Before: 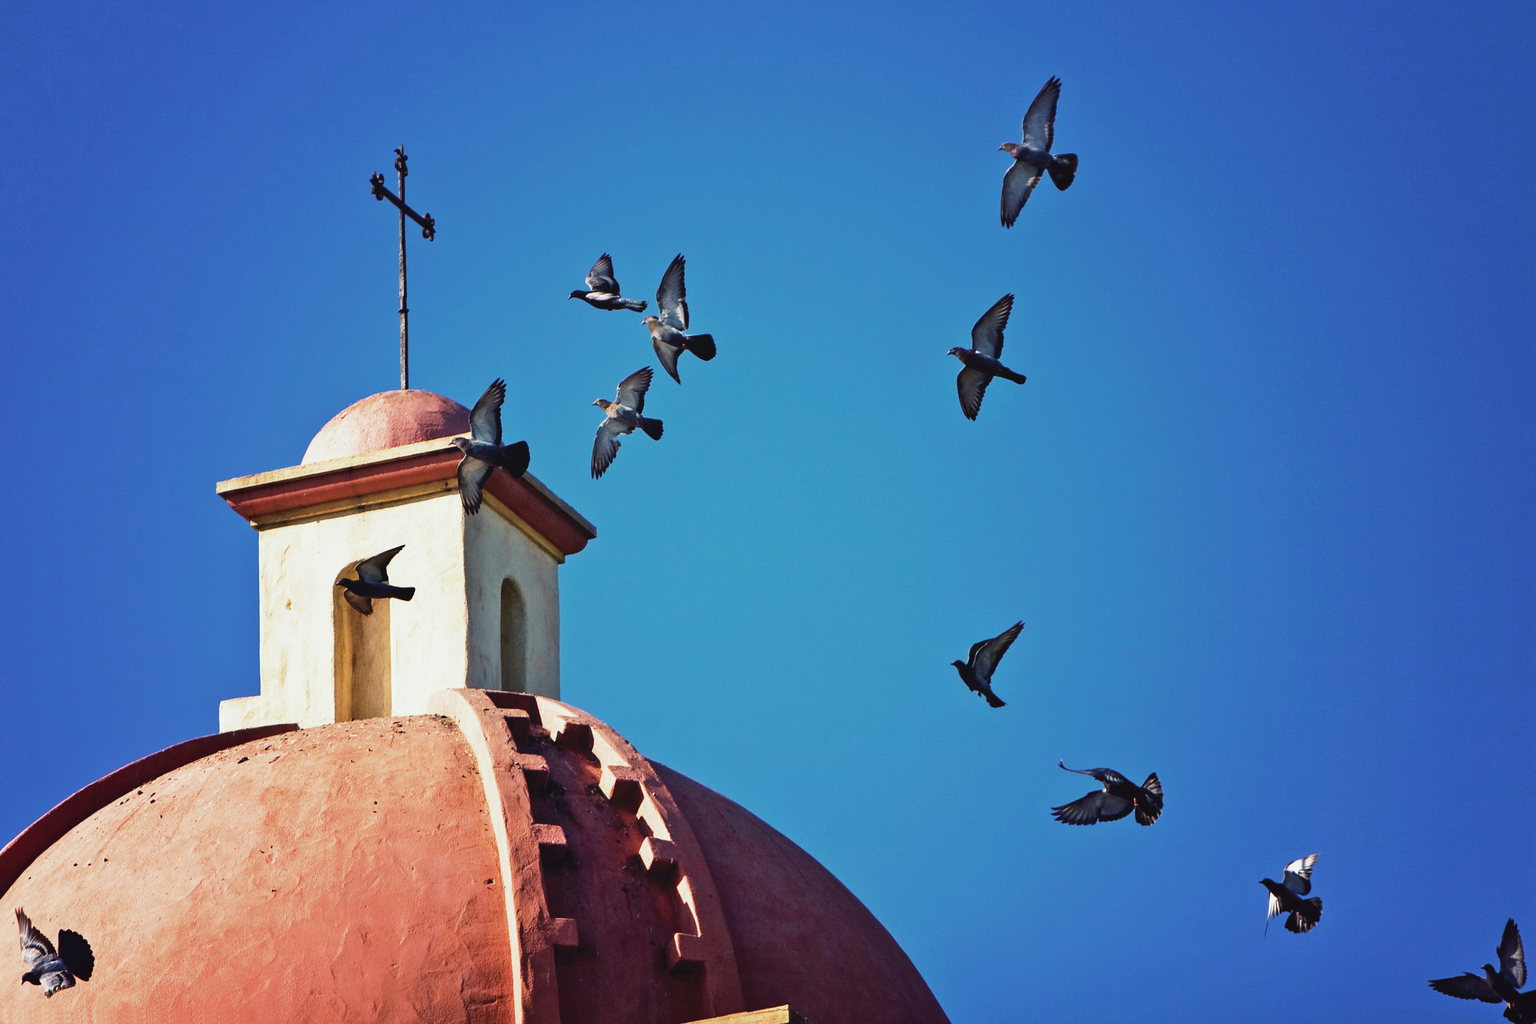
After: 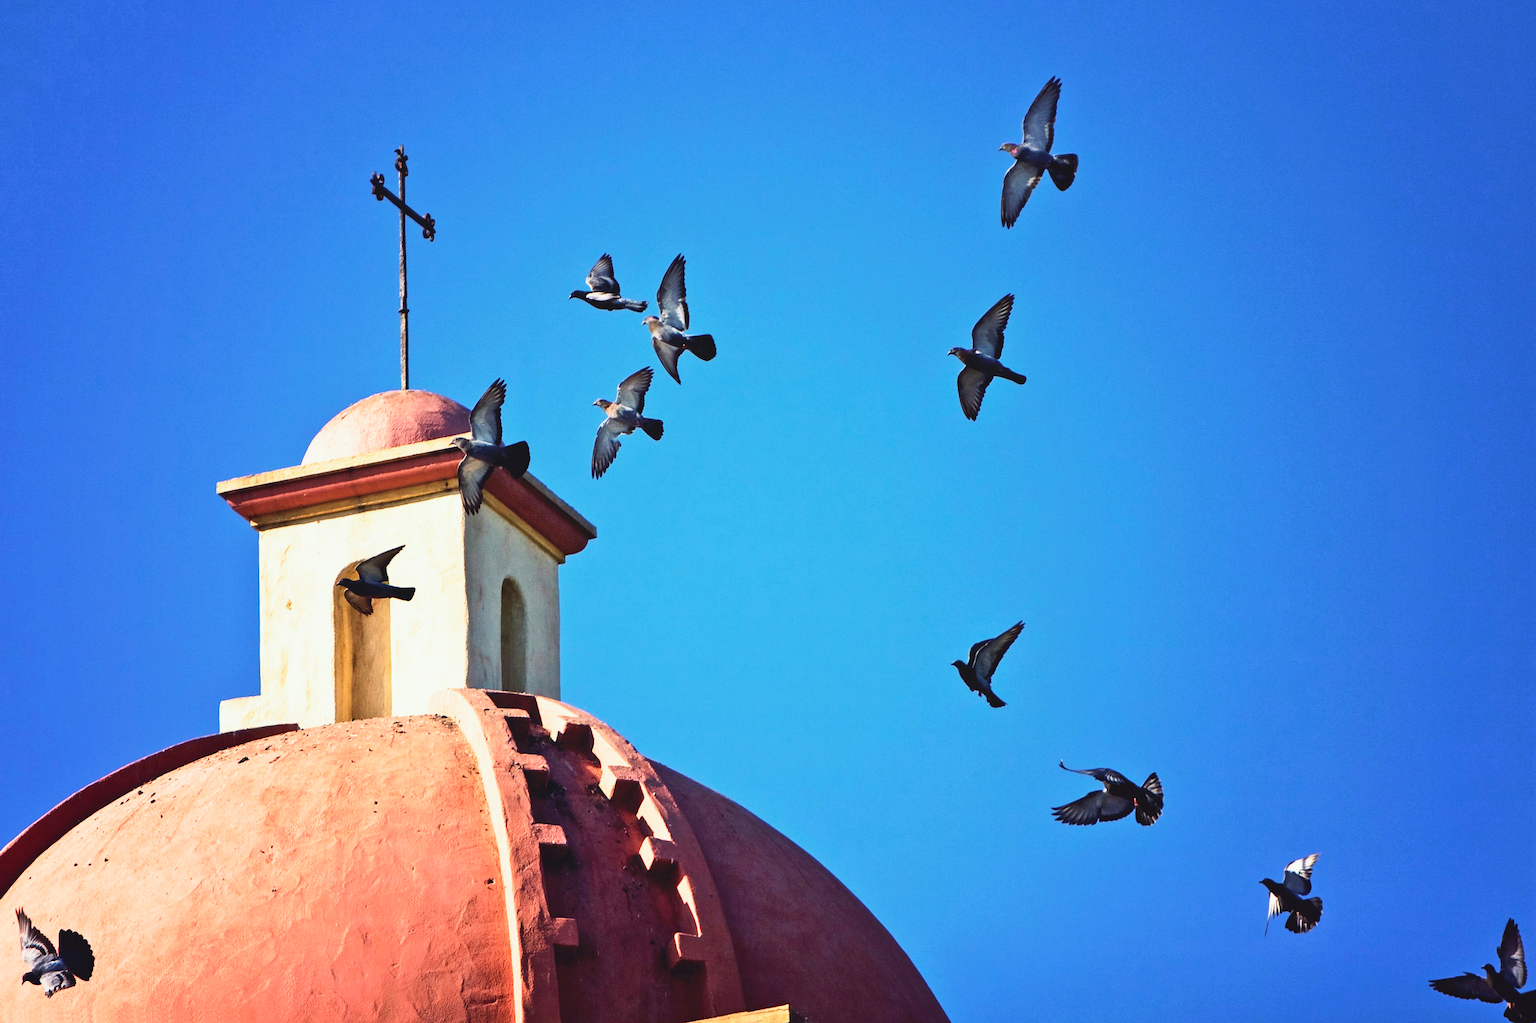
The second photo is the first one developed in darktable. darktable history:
contrast brightness saturation: contrast 0.2, brightness 0.164, saturation 0.227
